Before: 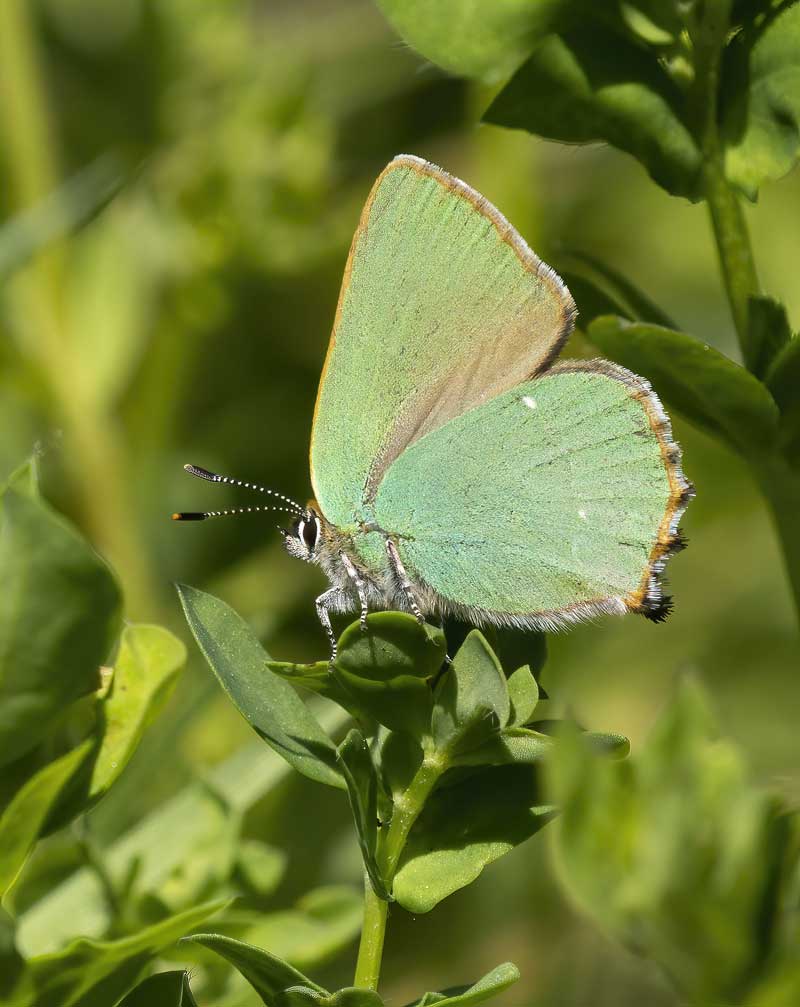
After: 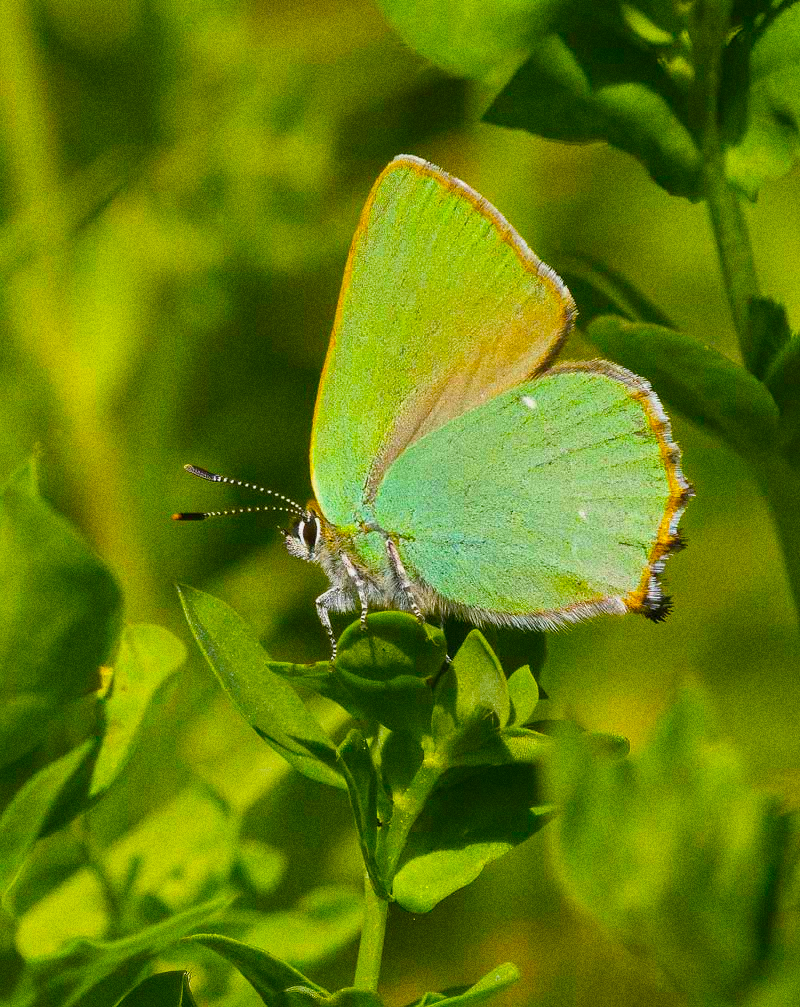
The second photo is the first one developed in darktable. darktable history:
color balance: input saturation 134.34%, contrast -10.04%, contrast fulcrum 19.67%, output saturation 133.51%
grain: coarseness 0.09 ISO, strength 40%
